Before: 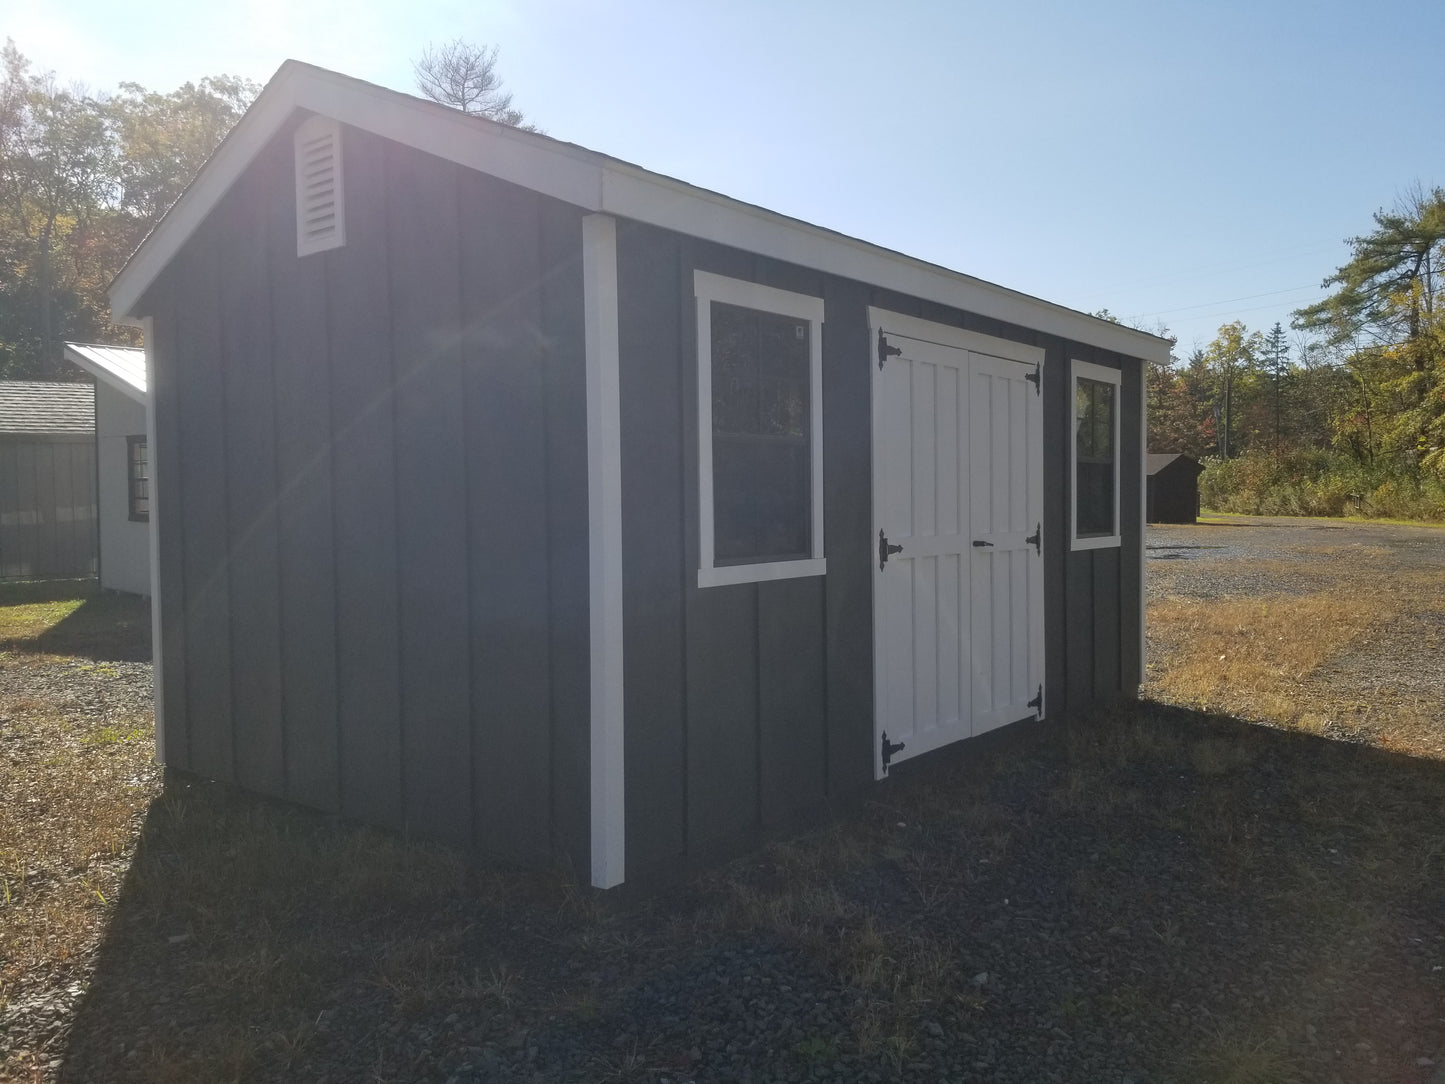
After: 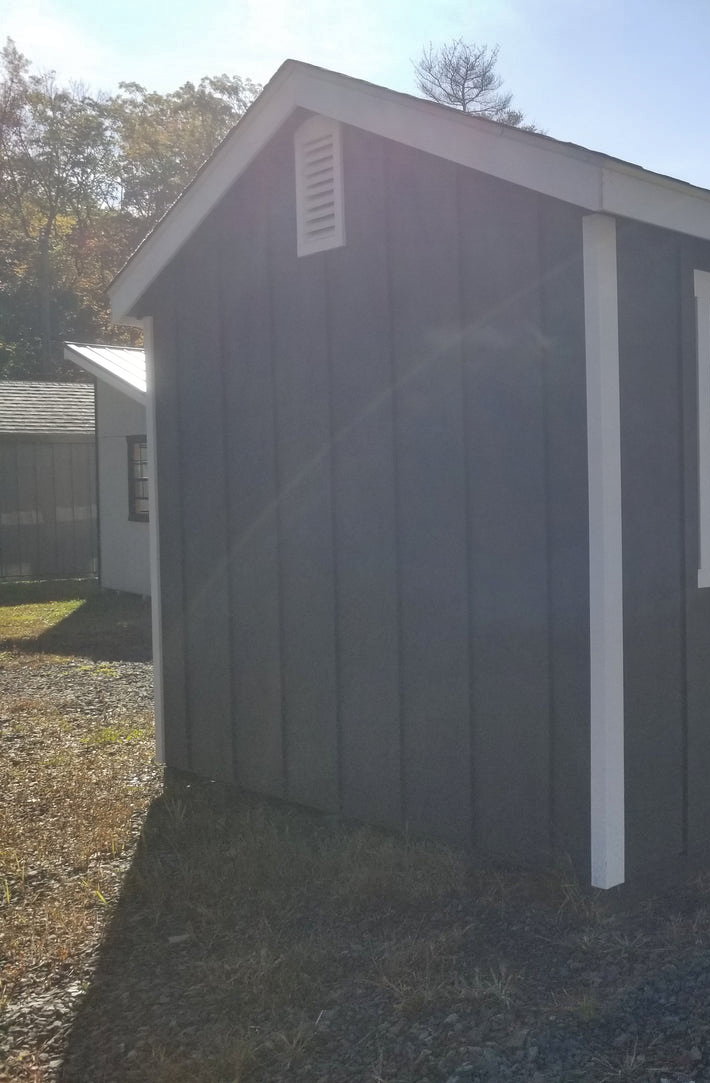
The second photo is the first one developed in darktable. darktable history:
crop and rotate: left 0%, top 0%, right 50.845%
shadows and highlights: low approximation 0.01, soften with gaussian
